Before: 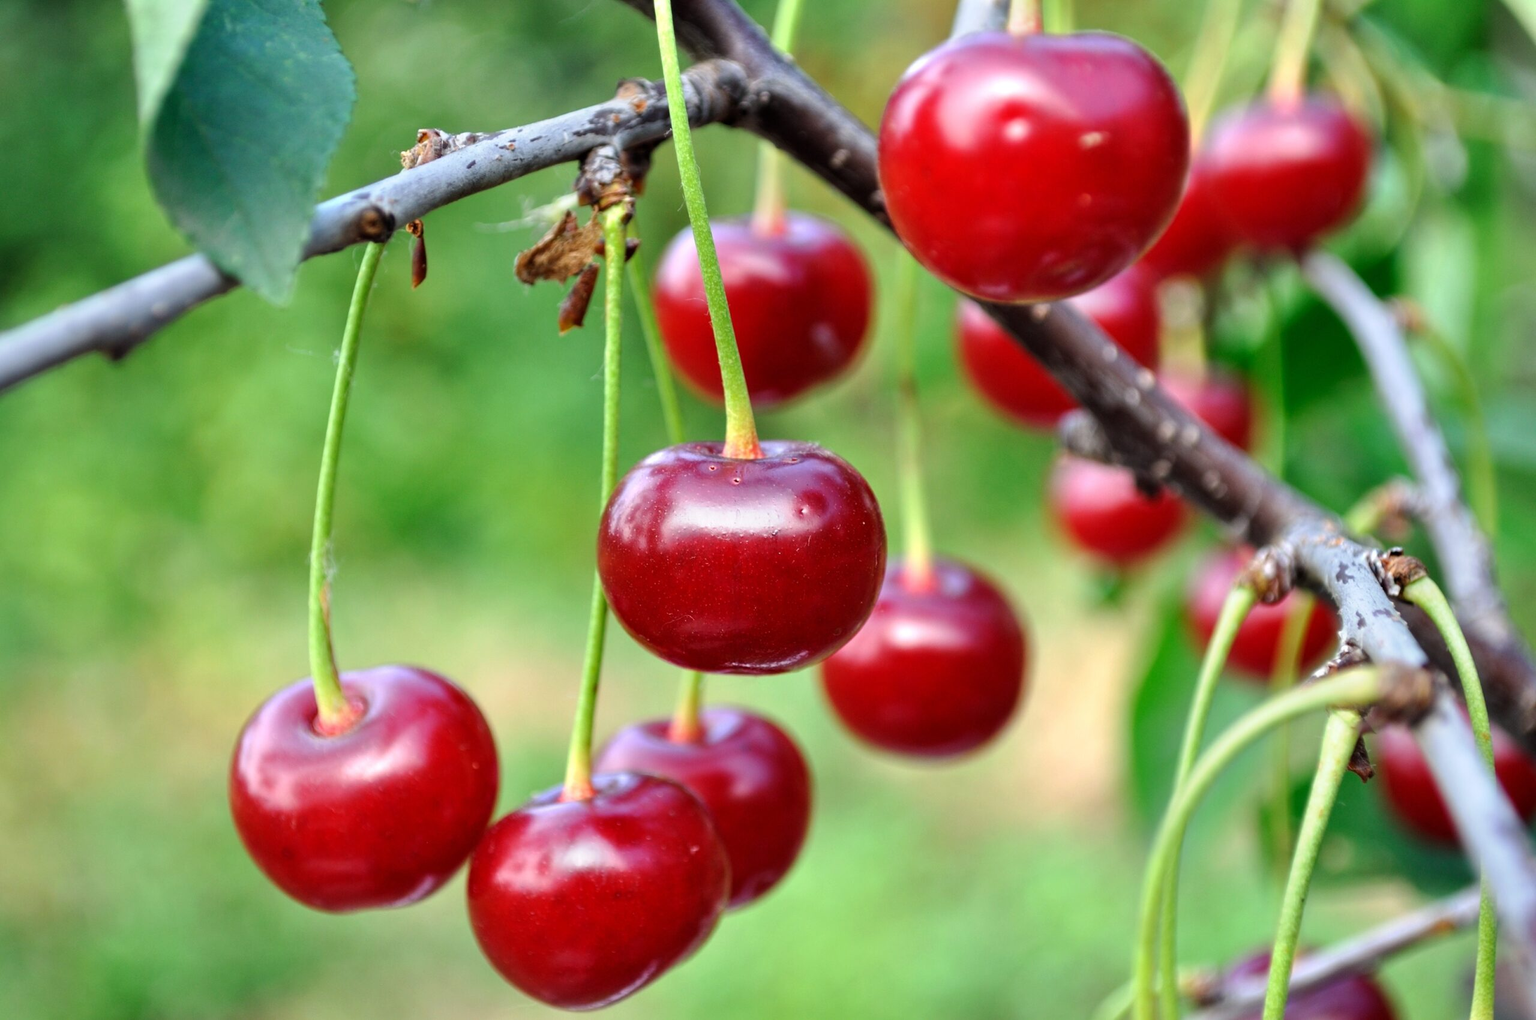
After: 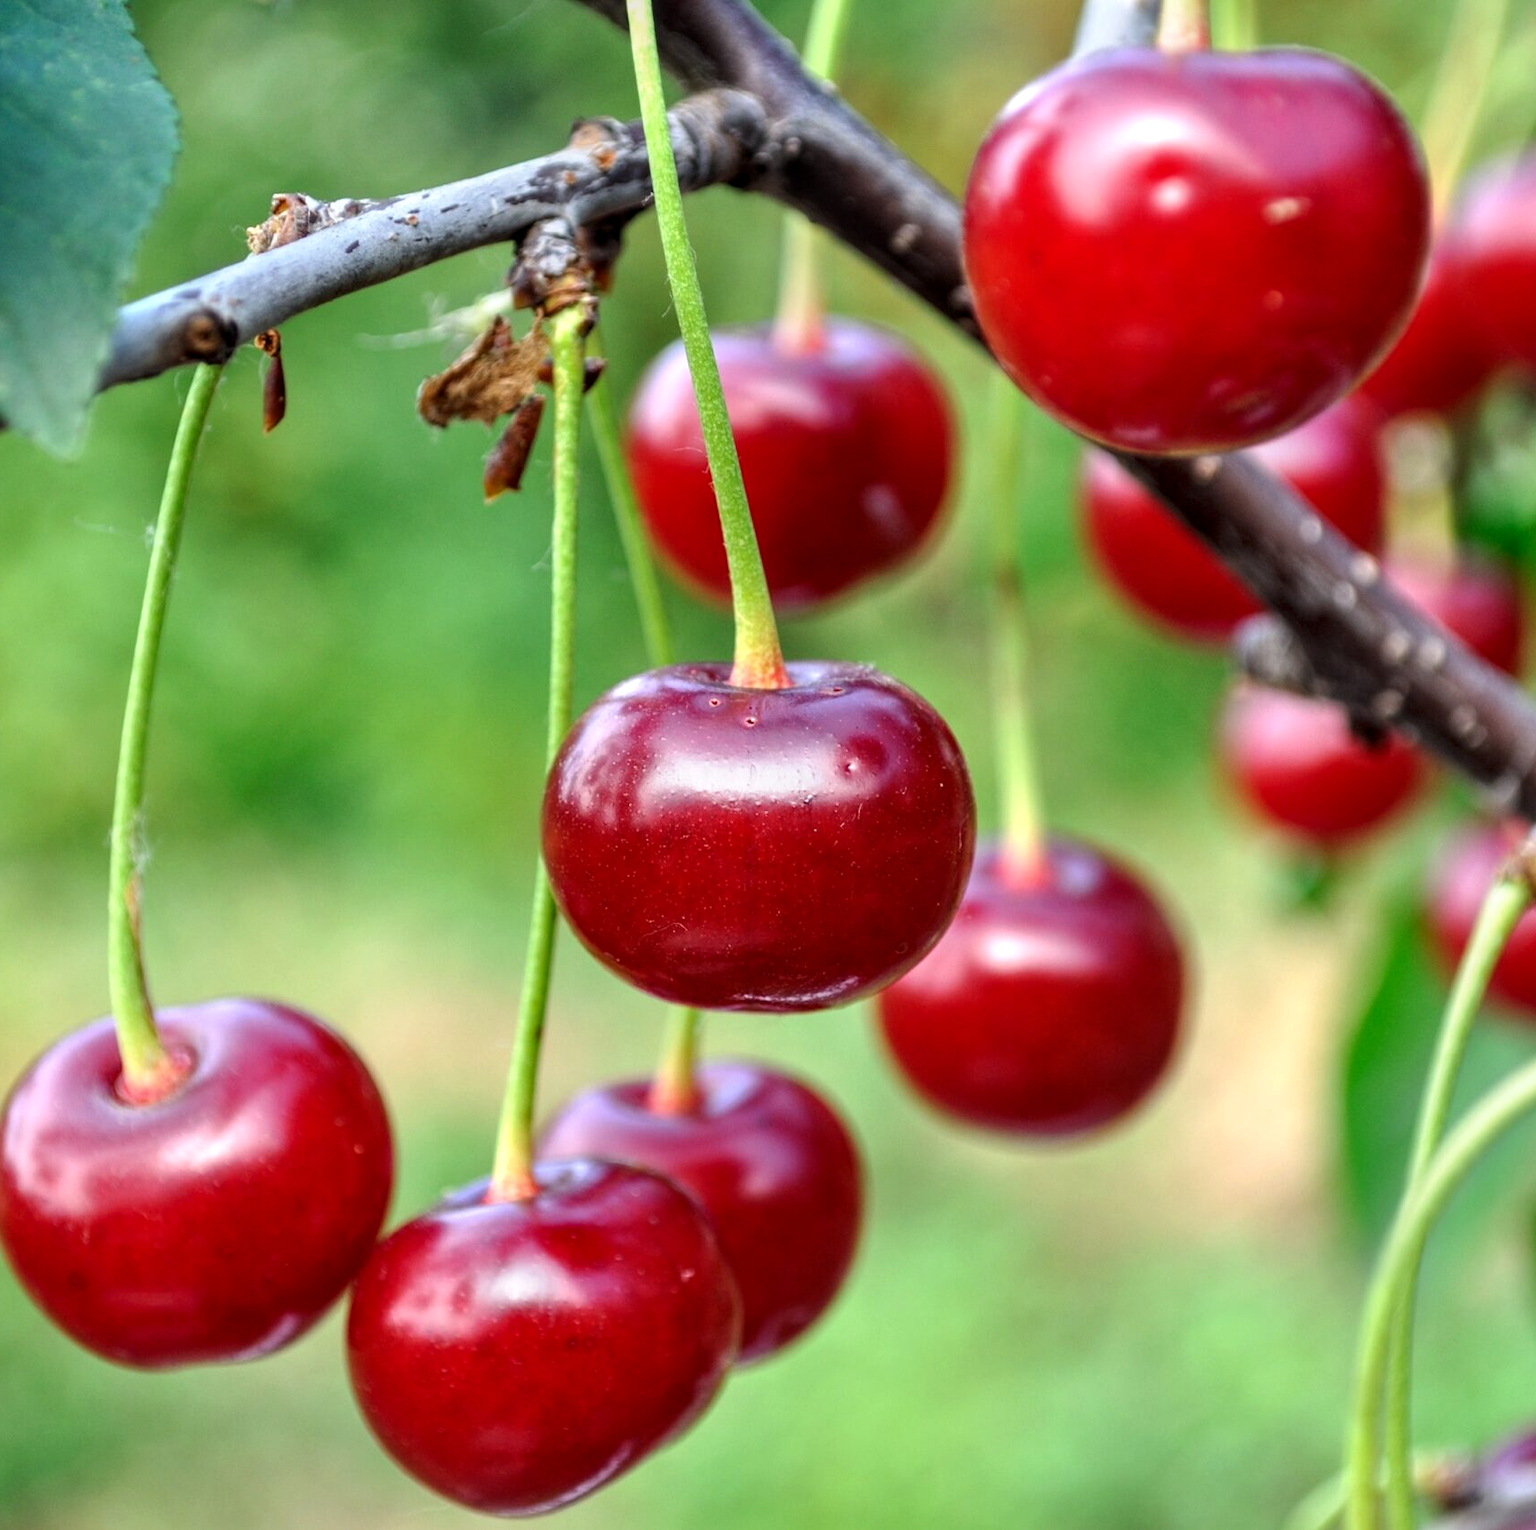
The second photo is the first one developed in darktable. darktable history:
crop: left 15.419%, right 17.914%
local contrast: on, module defaults
